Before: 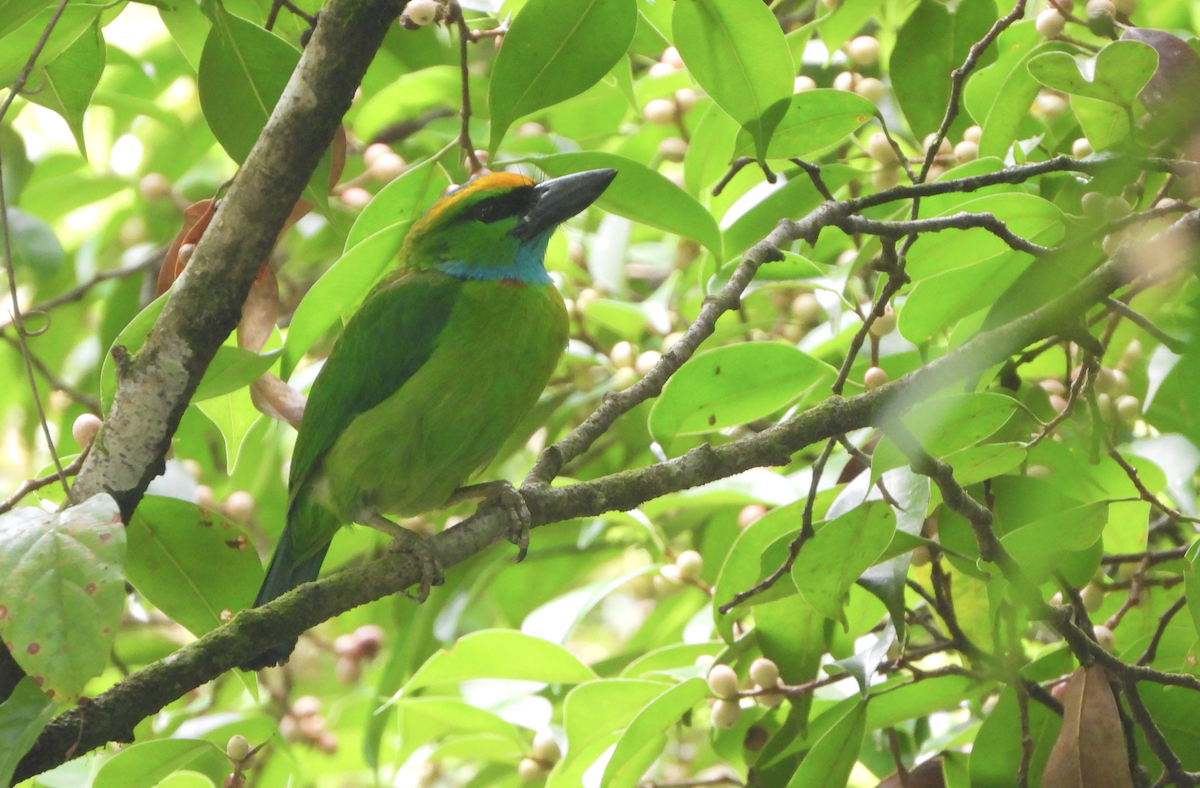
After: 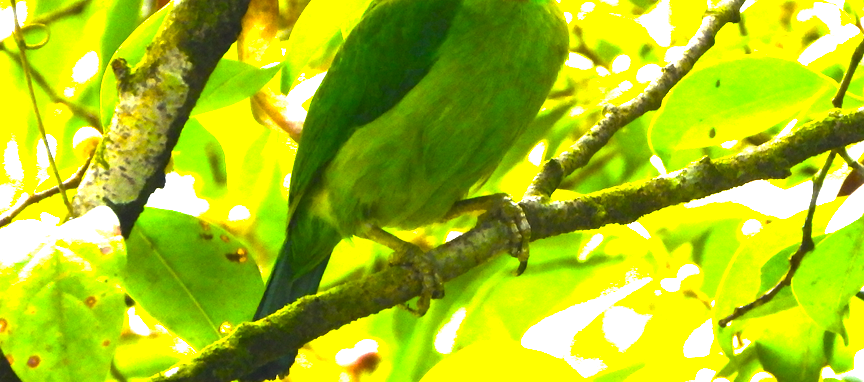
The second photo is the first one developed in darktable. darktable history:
crop: top 36.498%, right 27.964%, bottom 14.995%
color balance rgb: linear chroma grading › shadows -30%, linear chroma grading › global chroma 35%, perceptual saturation grading › global saturation 75%, perceptual saturation grading › shadows -30%, perceptual brilliance grading › highlights 75%, perceptual brilliance grading › shadows -30%, global vibrance 35%
